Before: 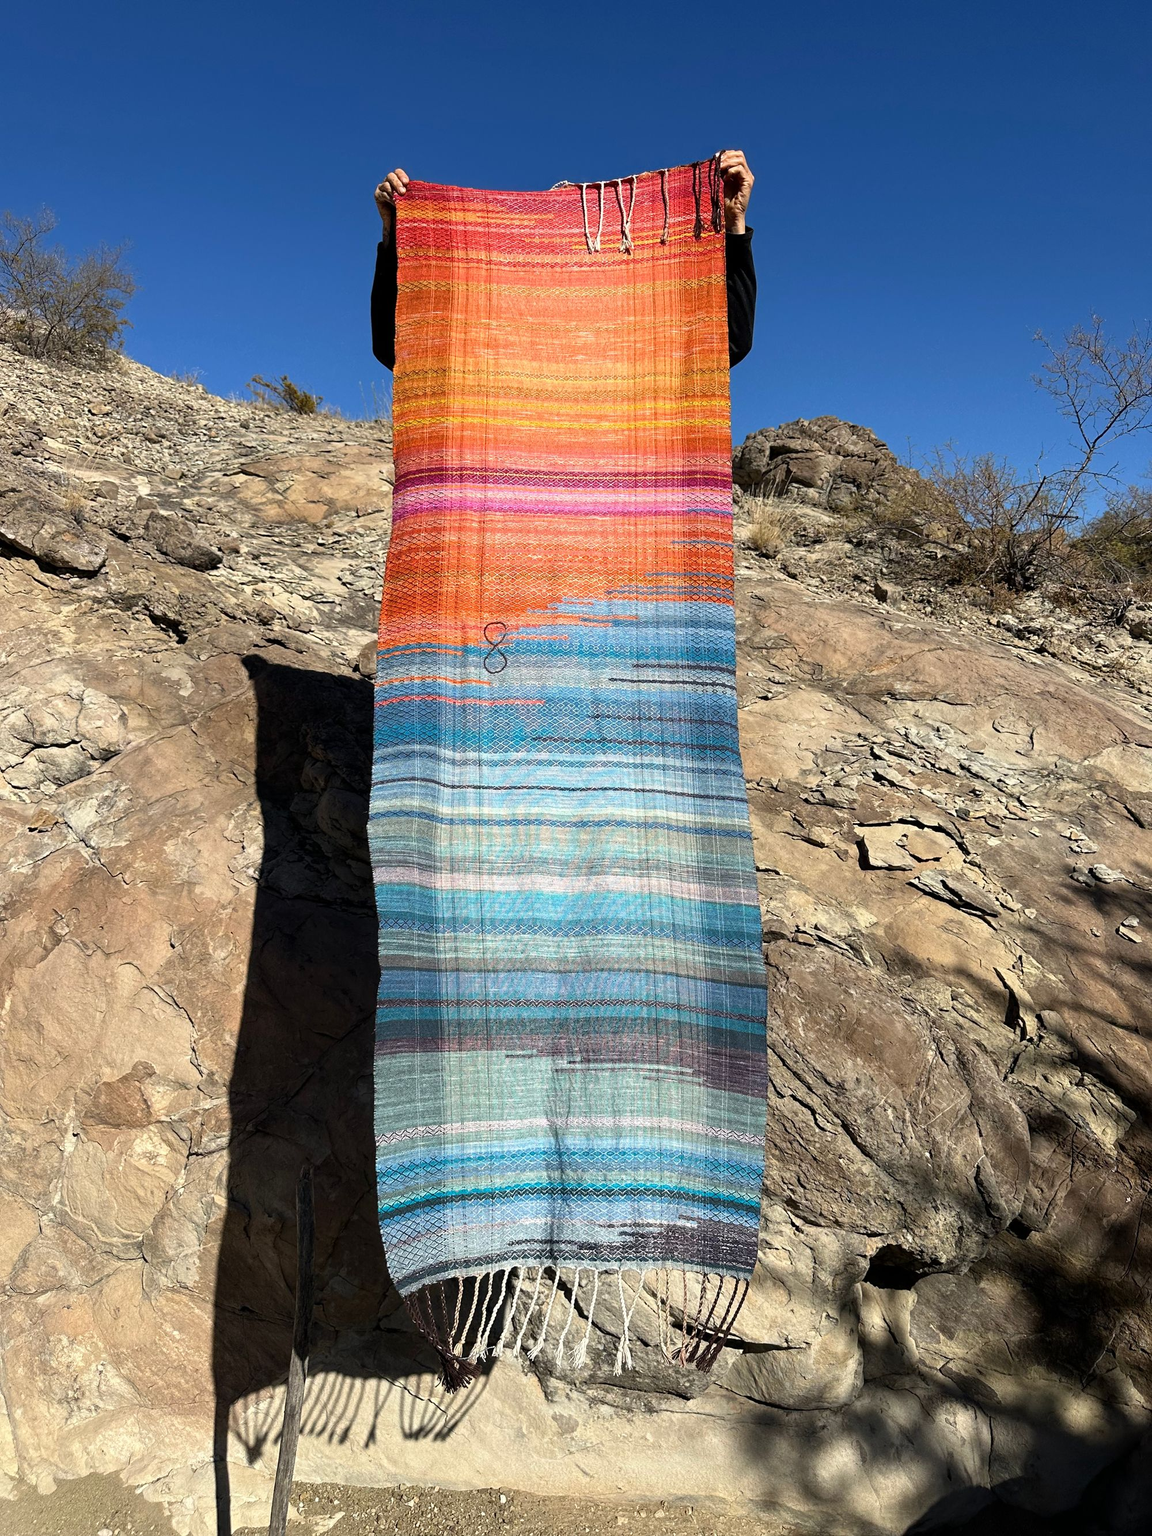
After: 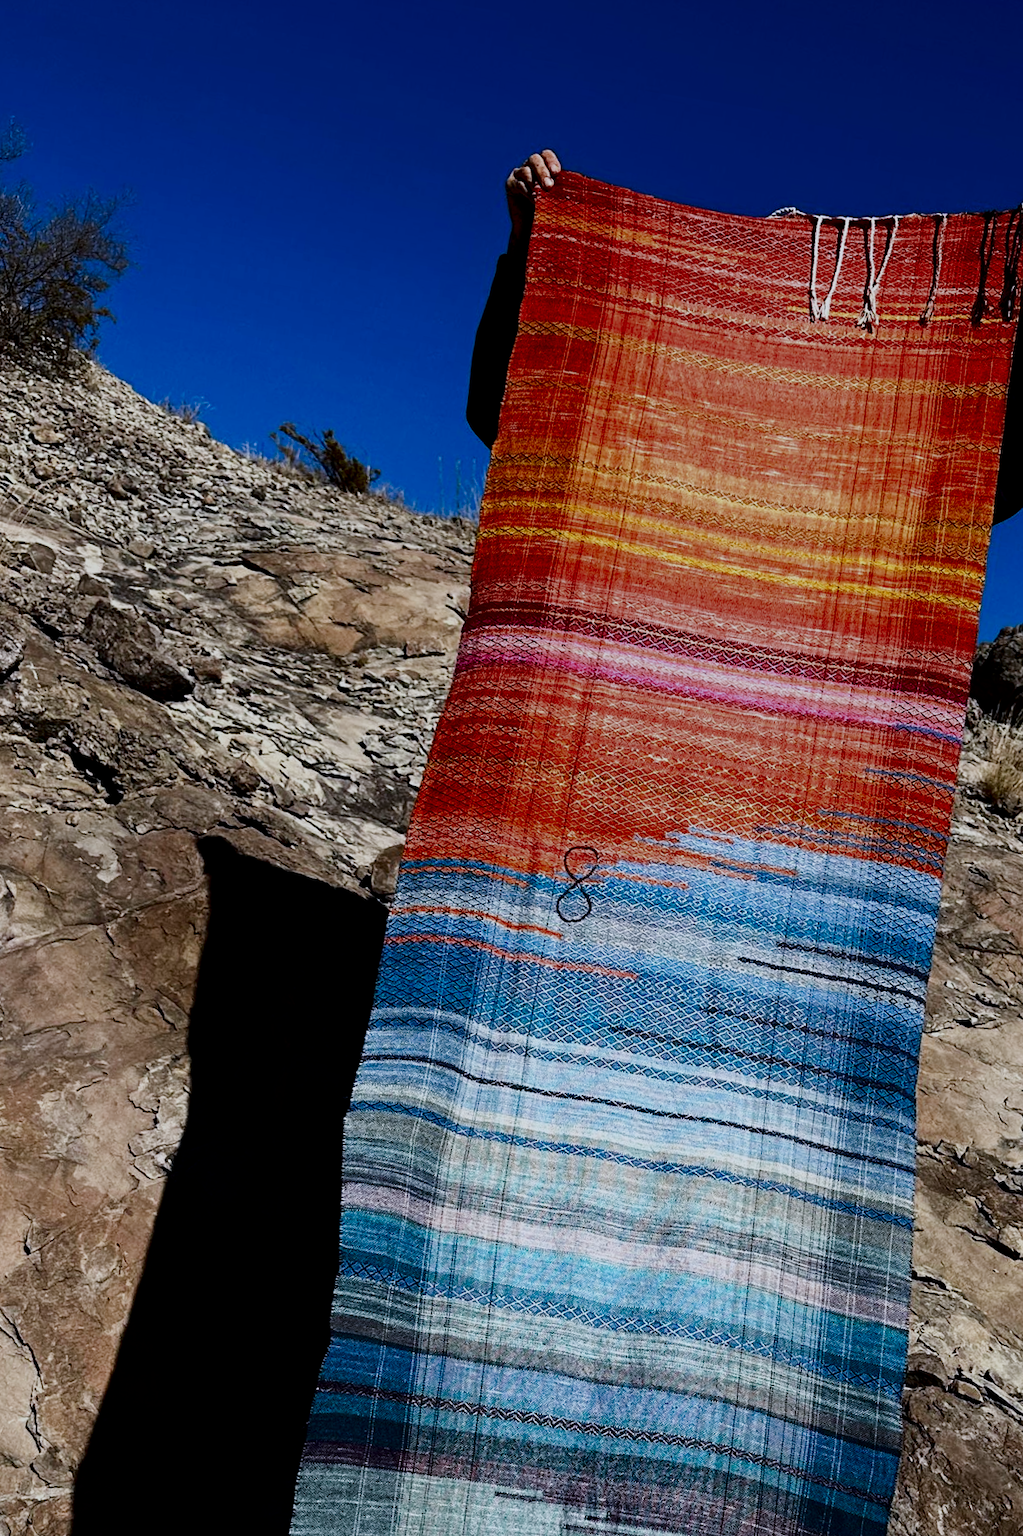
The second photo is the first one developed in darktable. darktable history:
exposure: exposure 0.178 EV, compensate exposure bias true, compensate highlight preservation false
color calibration: illuminant as shot in camera, x 0.366, y 0.378, temperature 4425.7 K, saturation algorithm version 1 (2020)
rotate and perspective: rotation 9.12°, automatic cropping off
filmic rgb: black relative exposure -5 EV, hardness 2.88, contrast 1.3, highlights saturation mix -30%
color zones: curves: ch0 [(0, 0.5) (0.125, 0.4) (0.25, 0.5) (0.375, 0.4) (0.5, 0.4) (0.625, 0.6) (0.75, 0.6) (0.875, 0.5)]; ch1 [(0, 0.4) (0.125, 0.5) (0.25, 0.4) (0.375, 0.4) (0.5, 0.4) (0.625, 0.4) (0.75, 0.5) (0.875, 0.4)]; ch2 [(0, 0.6) (0.125, 0.5) (0.25, 0.5) (0.375, 0.6) (0.5, 0.6) (0.625, 0.5) (0.75, 0.5) (0.875, 0.5)]
crop: left 17.835%, top 7.675%, right 32.881%, bottom 32.213%
contrast brightness saturation: contrast 0.09, brightness -0.59, saturation 0.17
